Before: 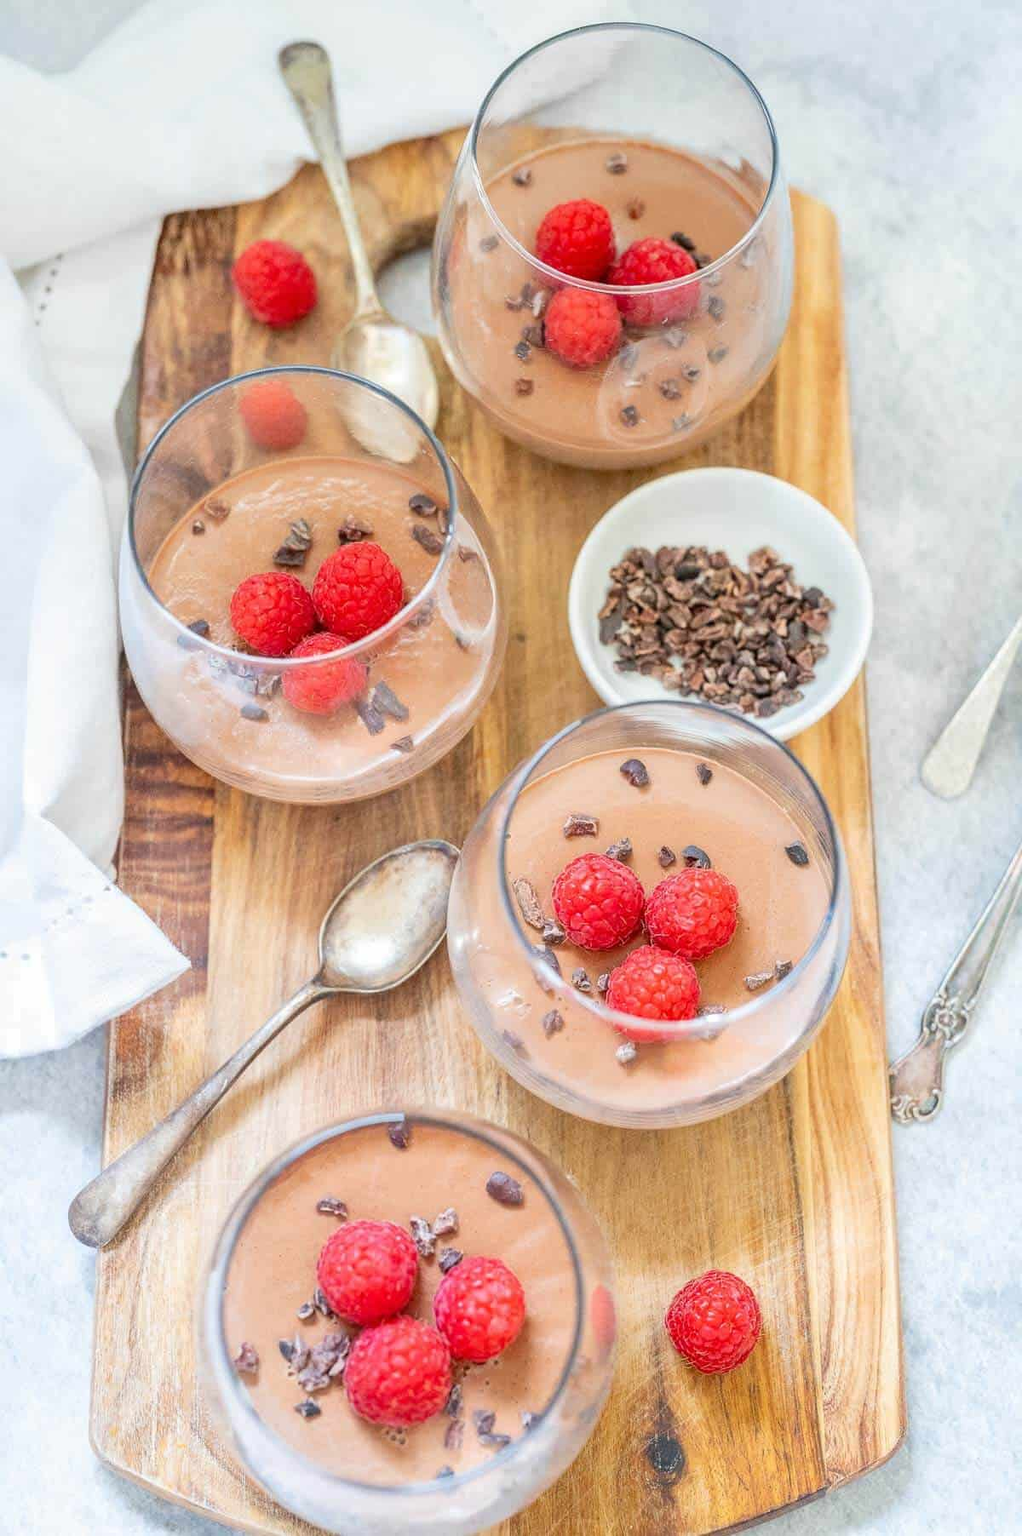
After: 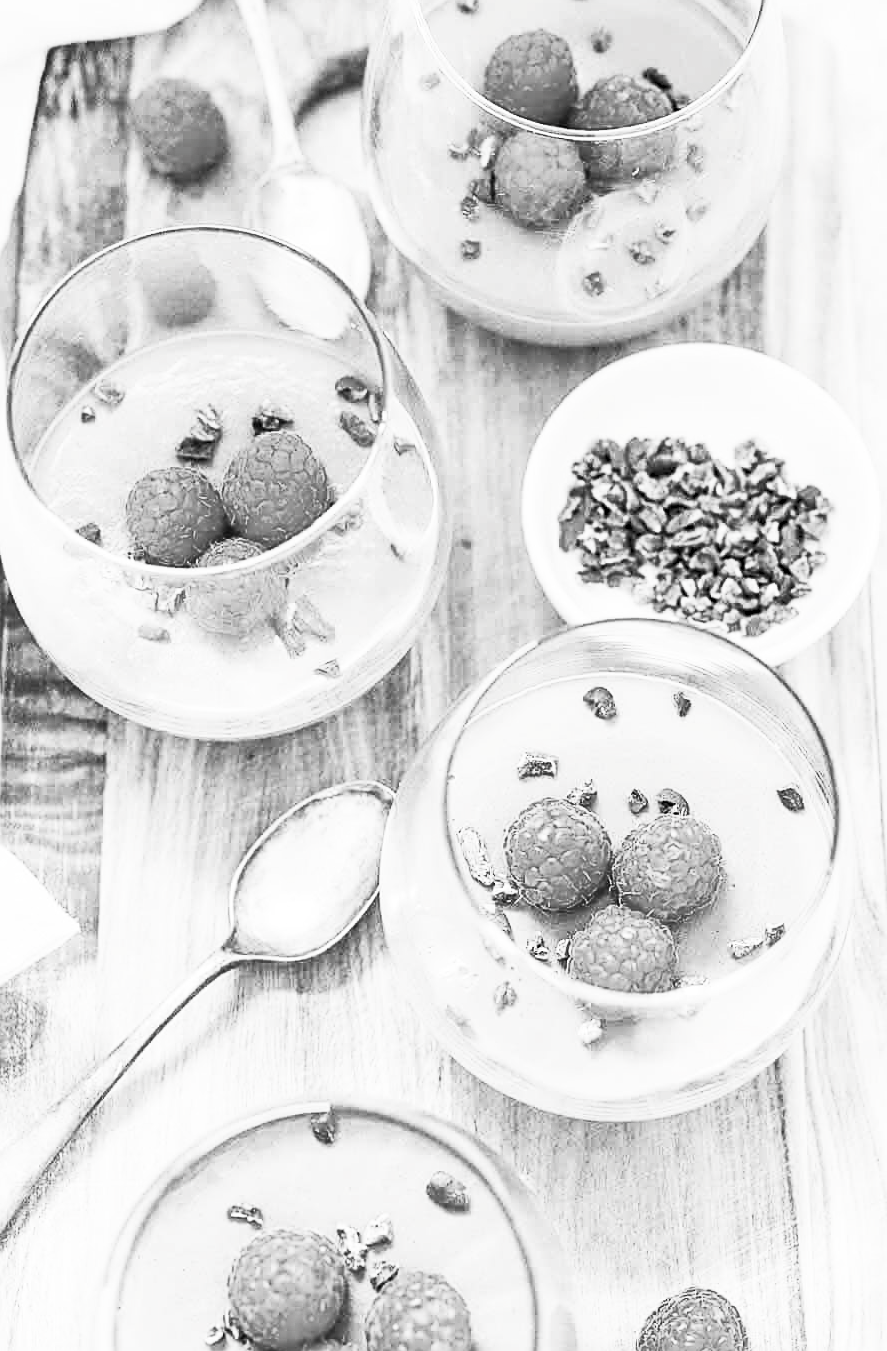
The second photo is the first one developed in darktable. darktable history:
crop and rotate: left 12.125%, top 11.42%, right 13.946%, bottom 13.678%
contrast brightness saturation: contrast 0.533, brightness 0.466, saturation -0.998
sharpen: on, module defaults
color balance rgb: global offset › luminance -0.467%, perceptual saturation grading › global saturation 36.973%, global vibrance 20%
